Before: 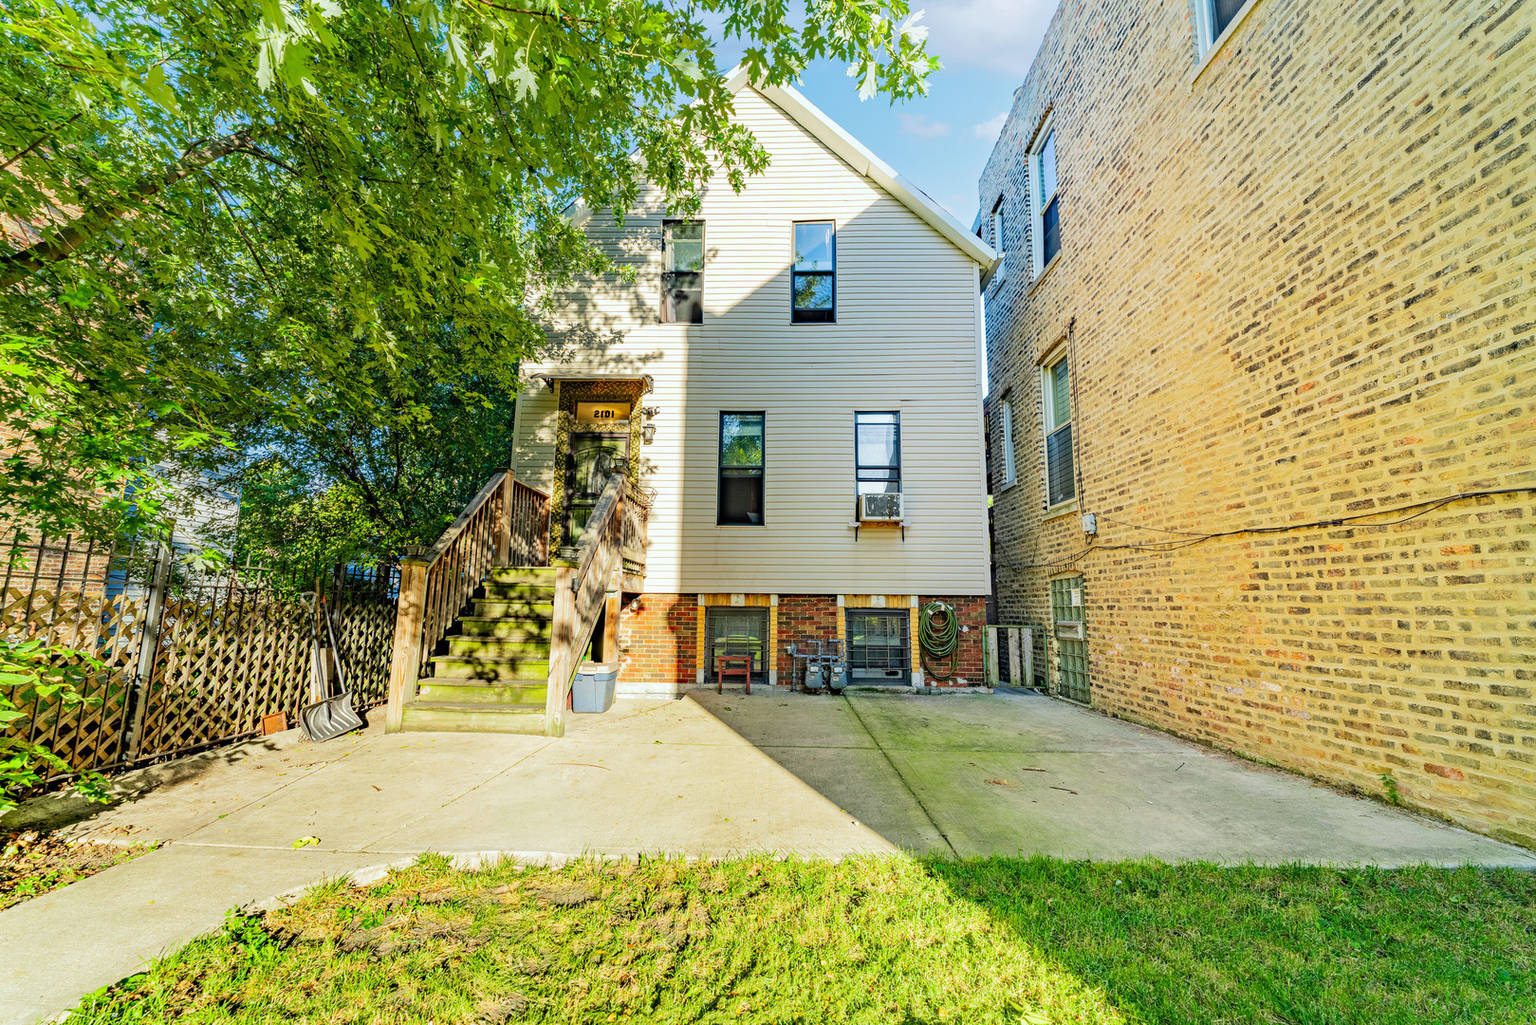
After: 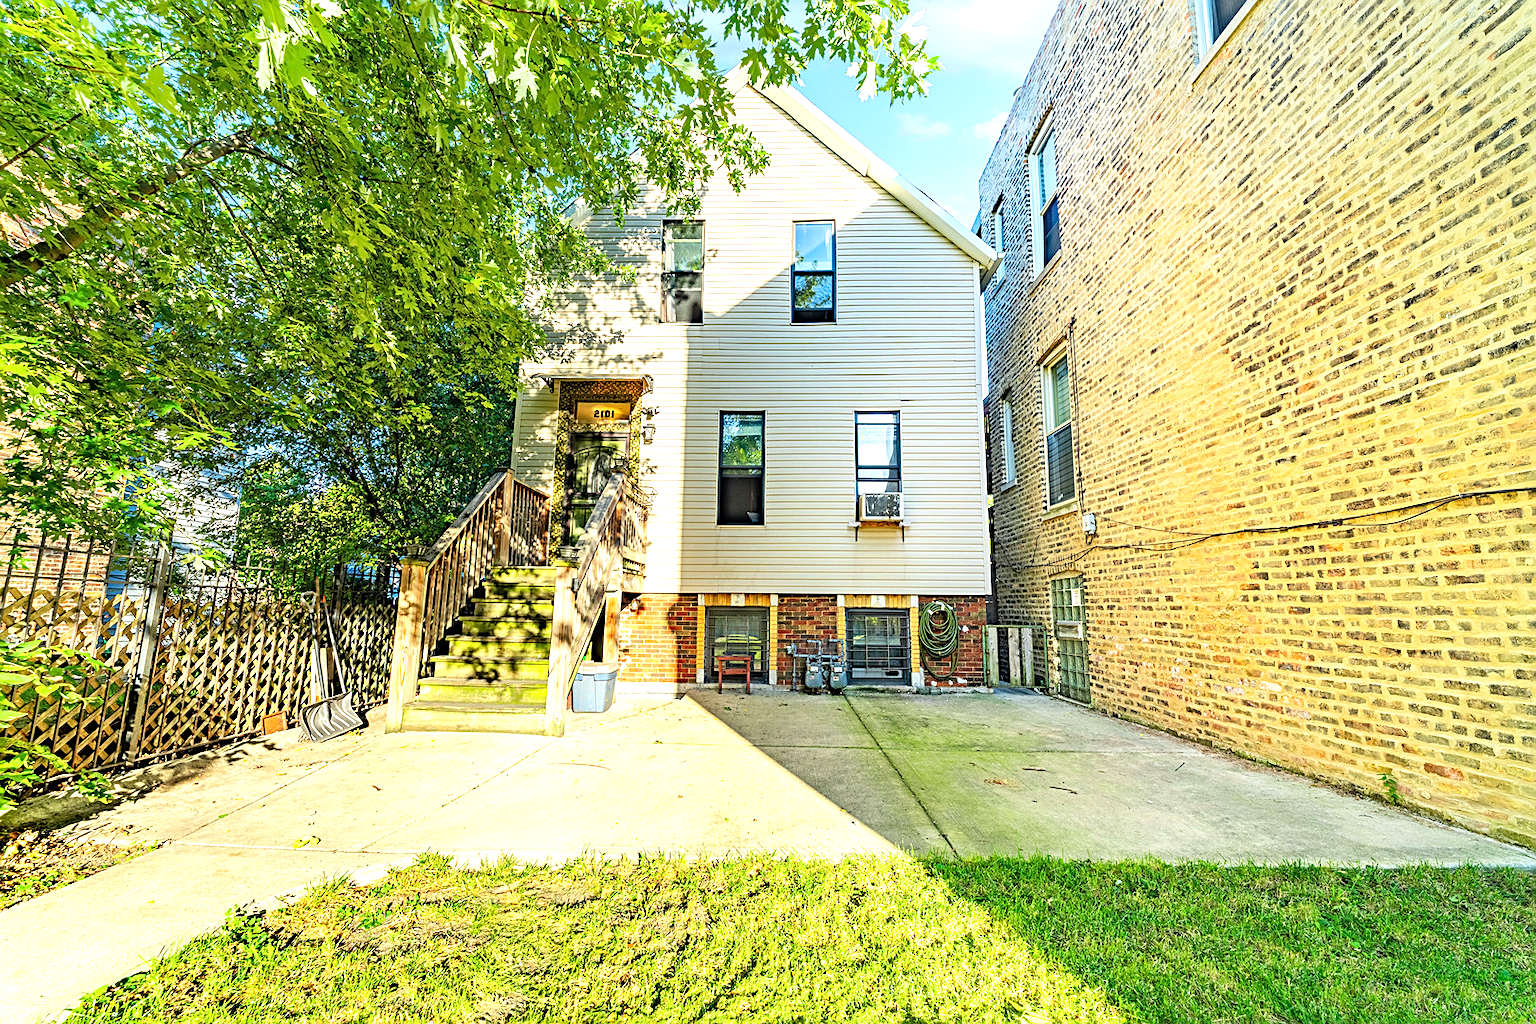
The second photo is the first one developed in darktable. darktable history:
shadows and highlights: shadows 2.42, highlights -16.77, soften with gaussian
exposure: exposure 0.671 EV, compensate highlight preservation false
sharpen: on, module defaults
